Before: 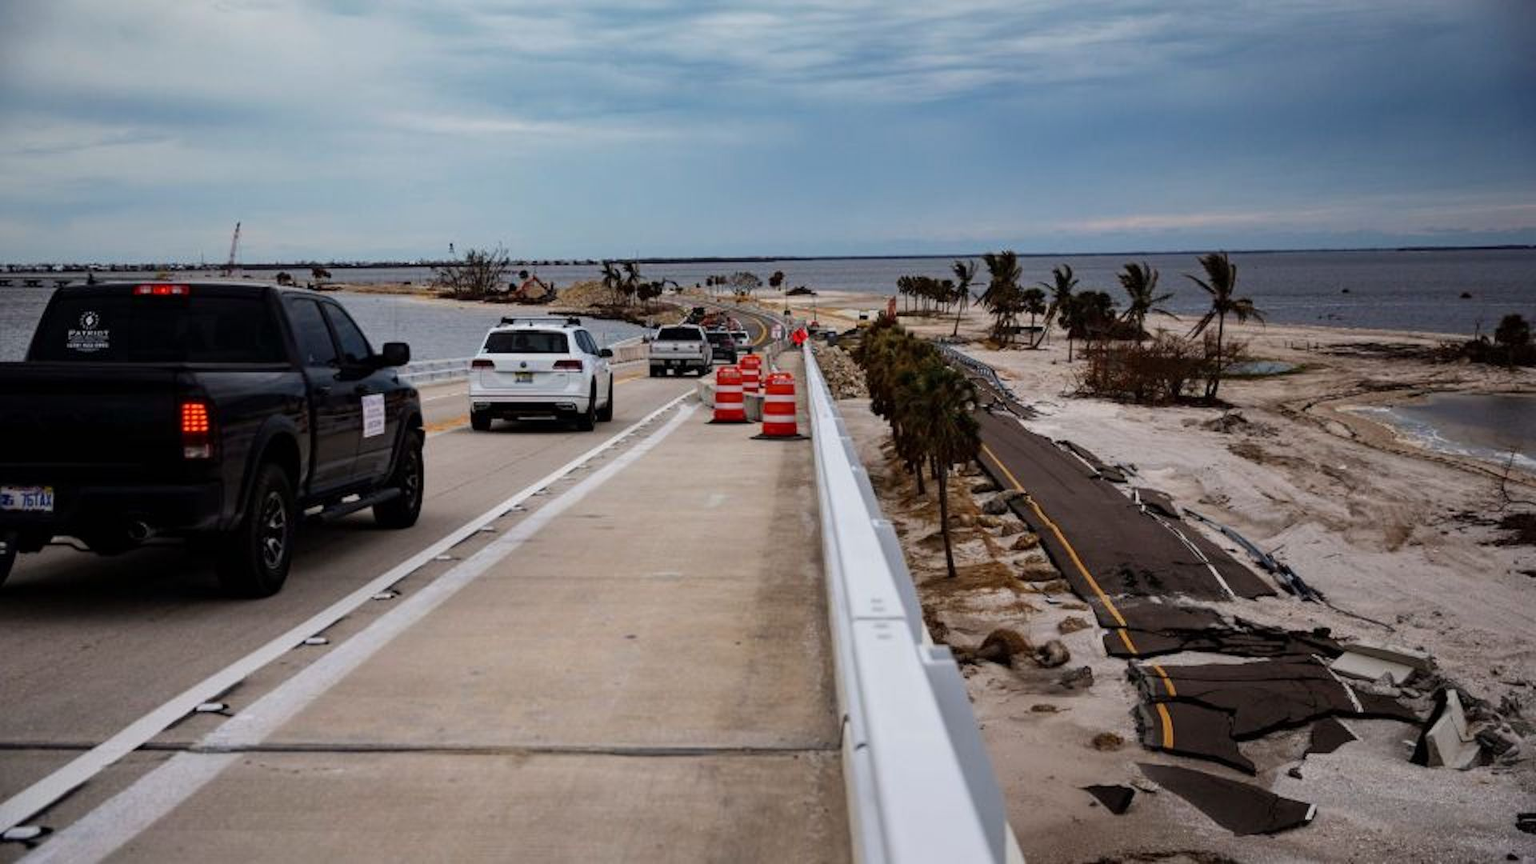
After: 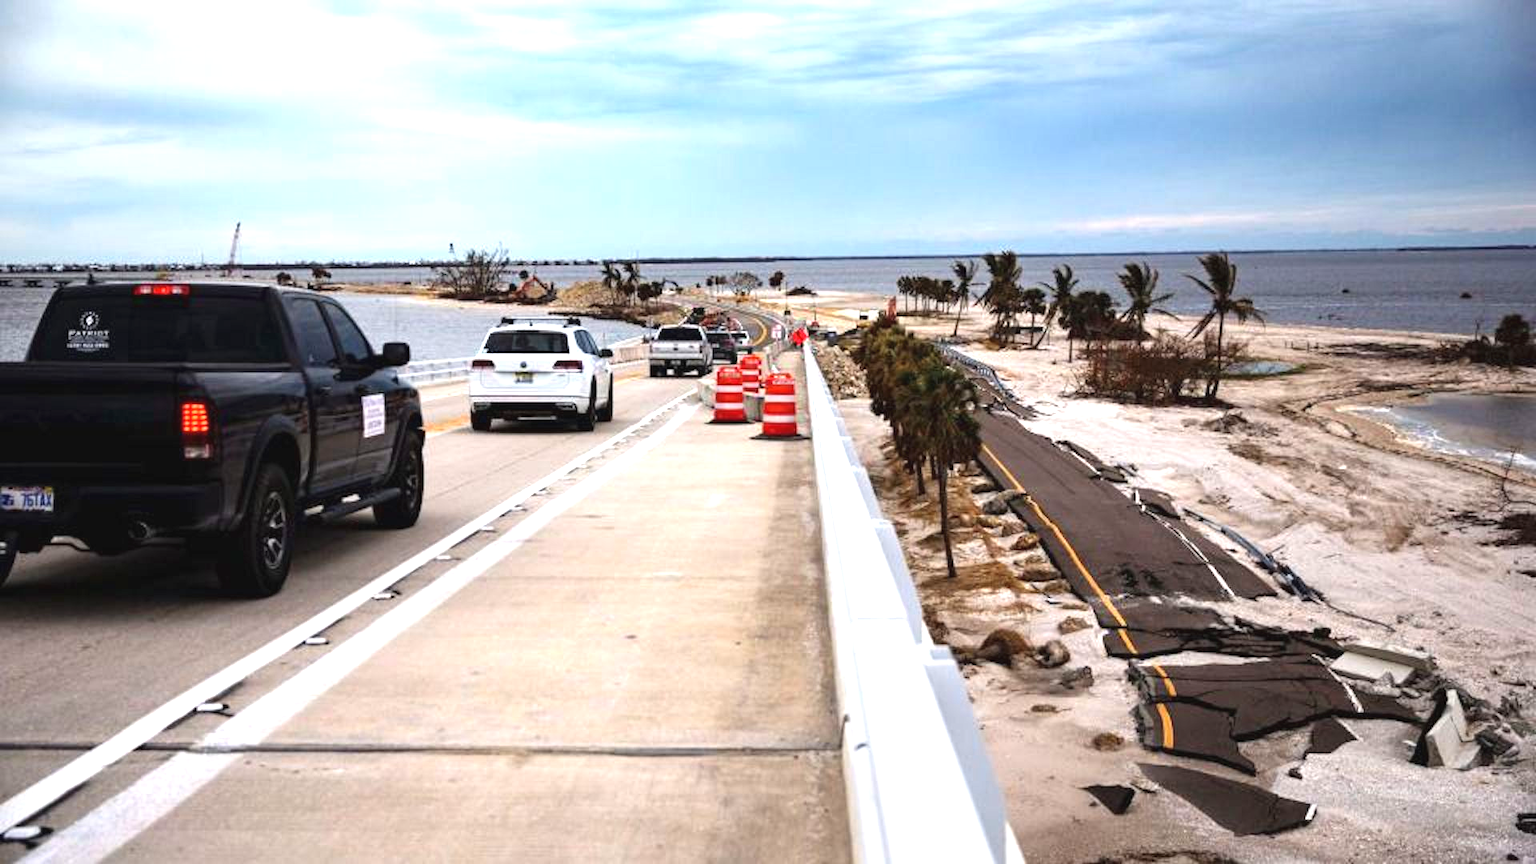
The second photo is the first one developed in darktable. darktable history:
exposure: black level correction -0.002, exposure 1.358 EV, compensate highlight preservation false
